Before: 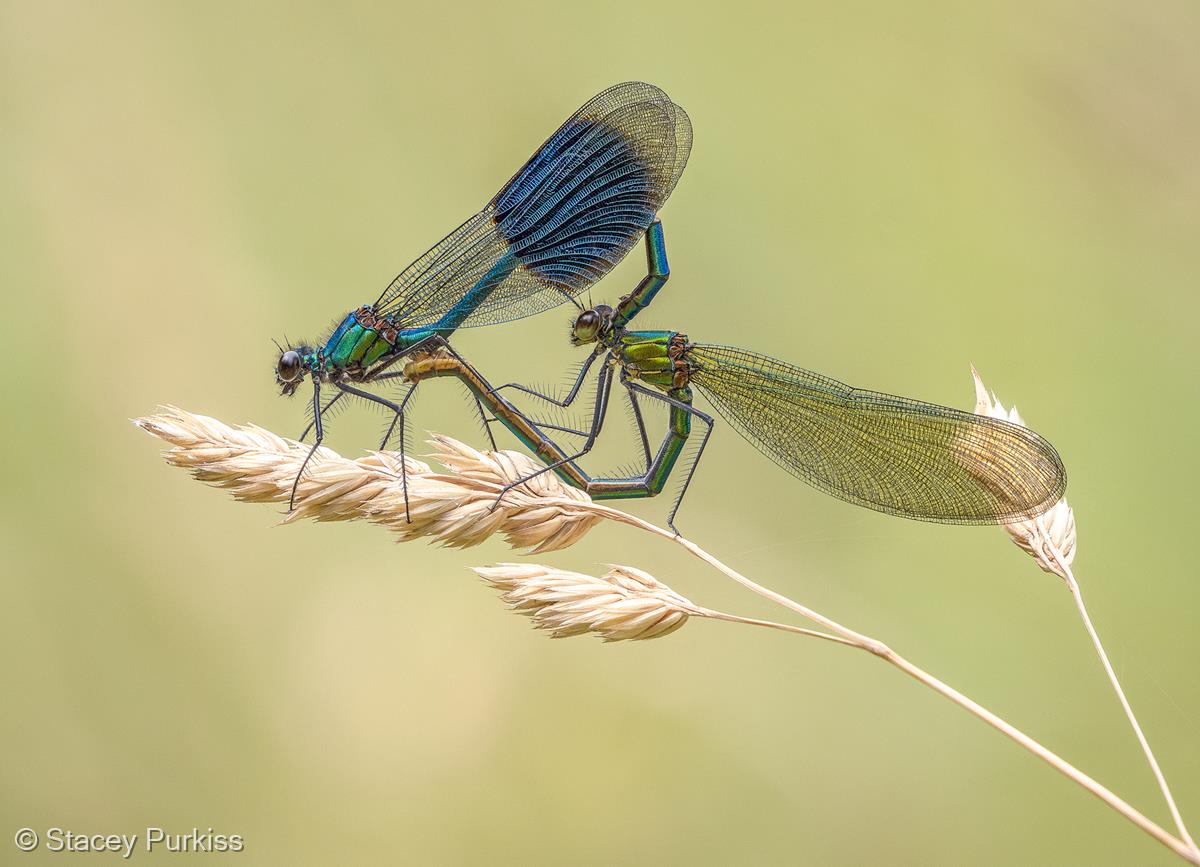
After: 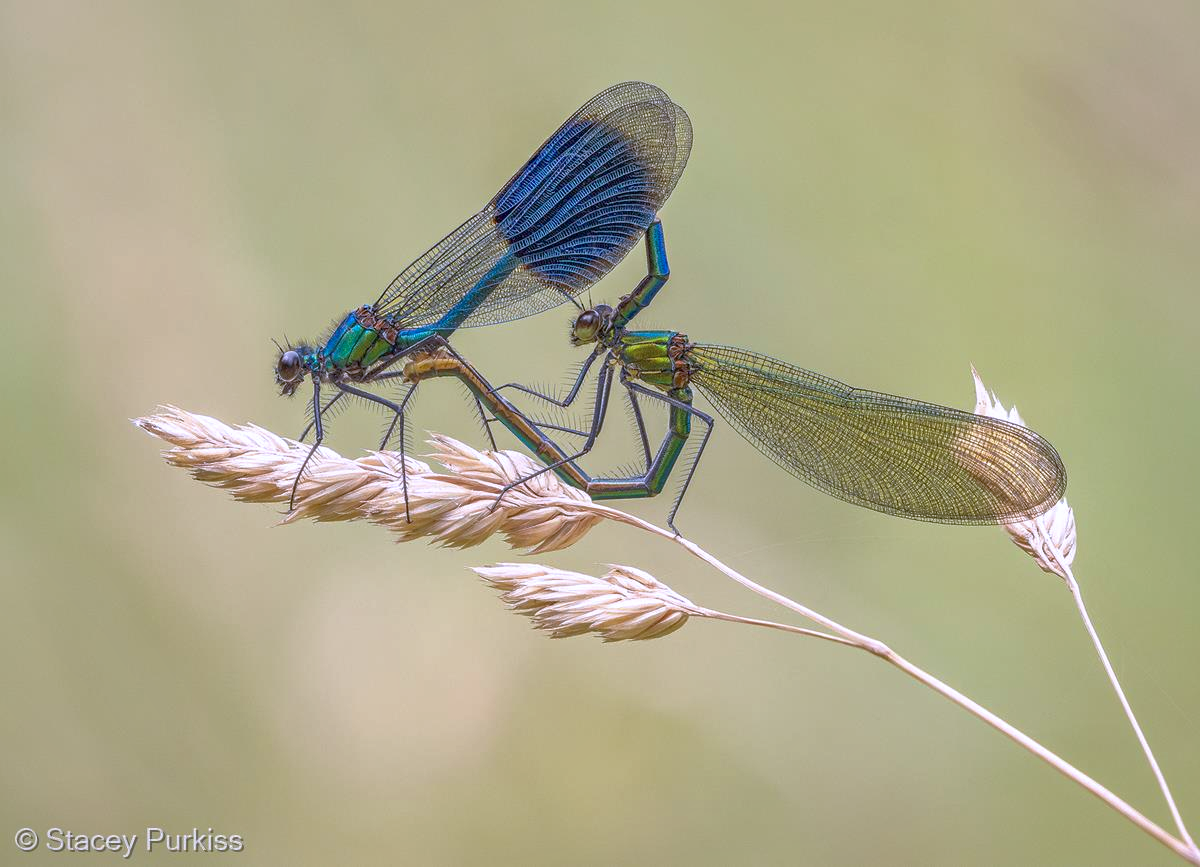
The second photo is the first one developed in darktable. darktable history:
shadows and highlights: on, module defaults
color calibration: output R [1.063, -0.012, -0.003, 0], output B [-0.079, 0.047, 1, 0], illuminant custom, x 0.389, y 0.387, temperature 3838.64 K
